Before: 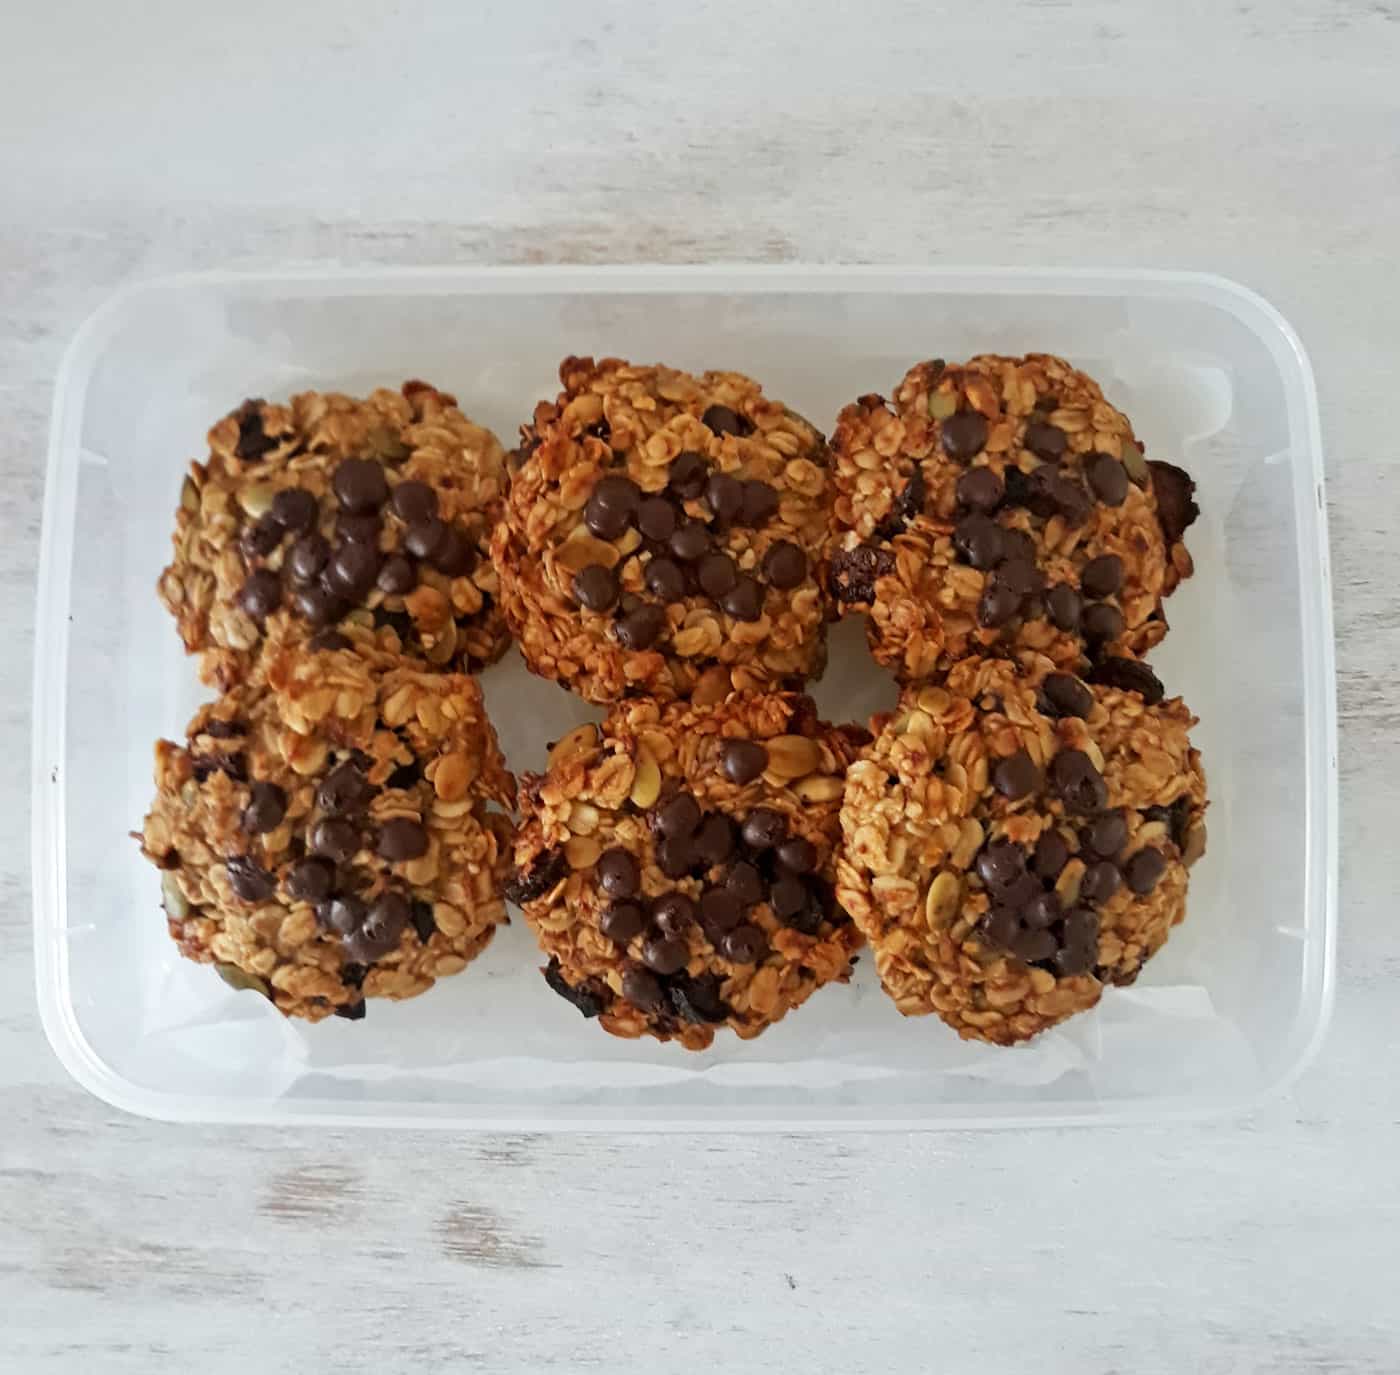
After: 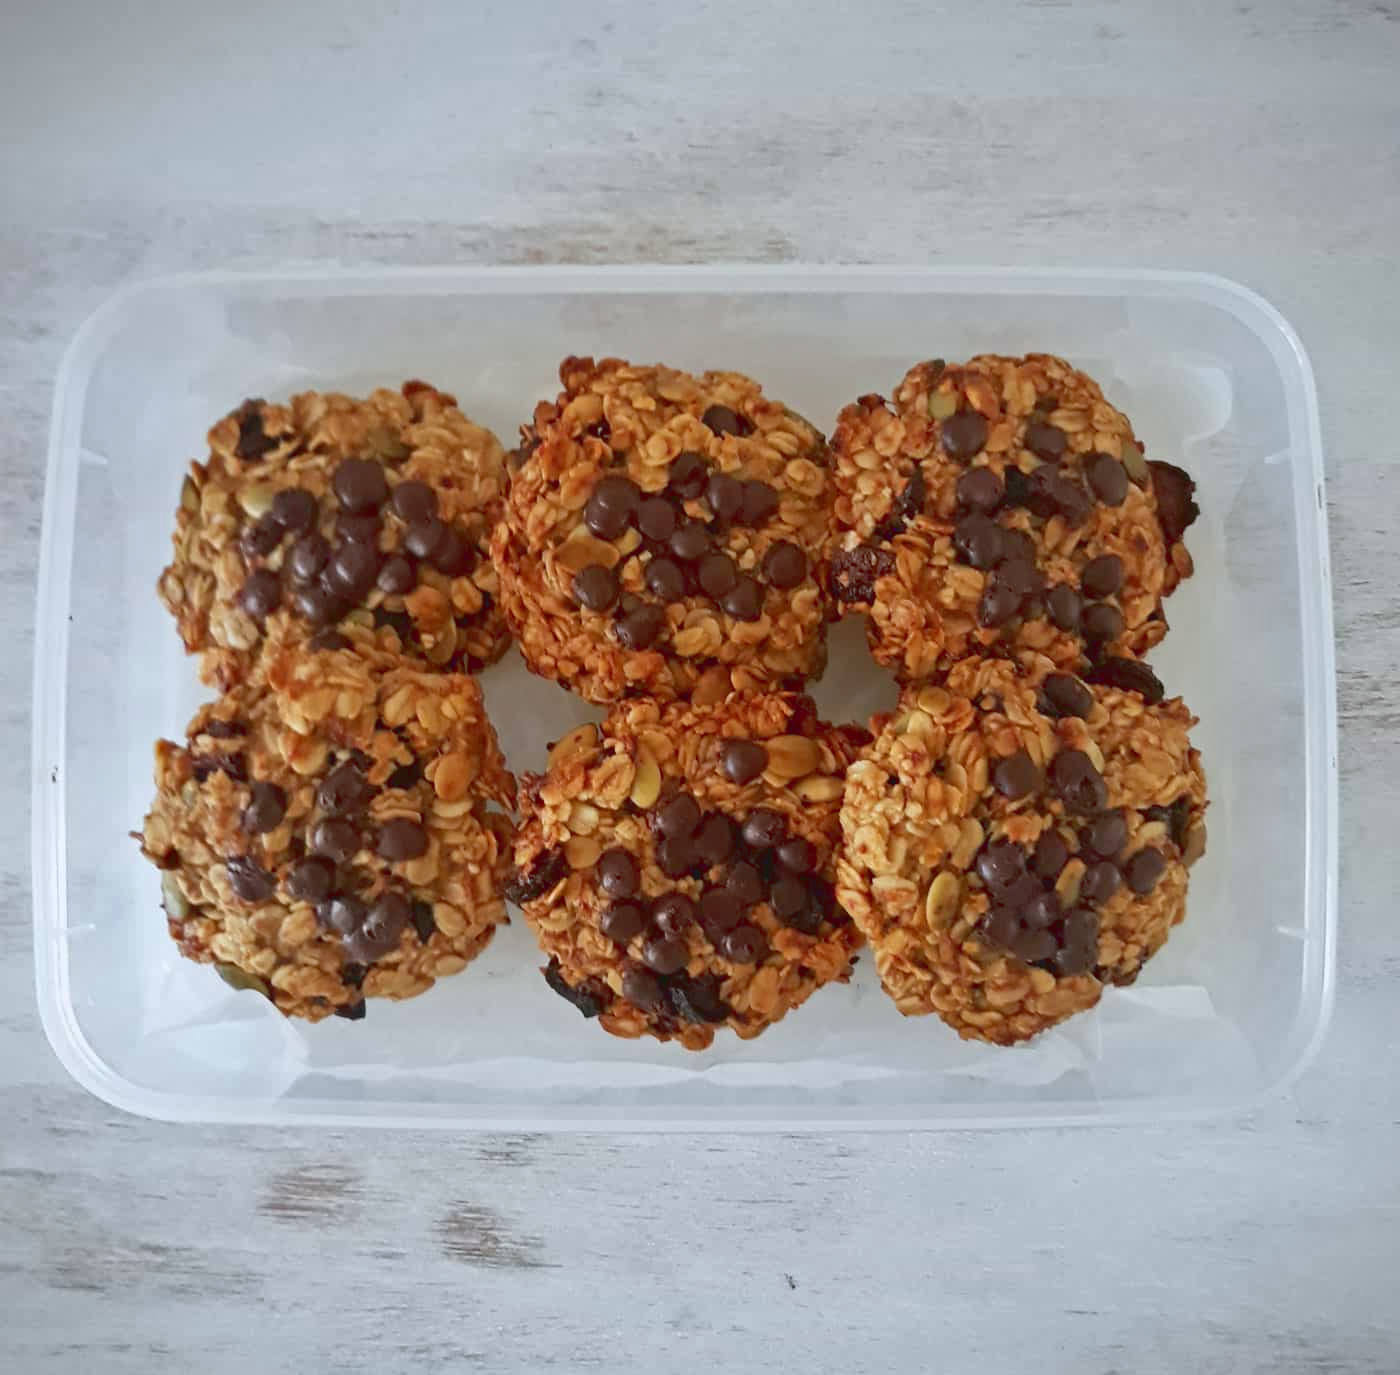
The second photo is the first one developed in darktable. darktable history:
shadows and highlights: shadows 12, white point adjustment 1.2, soften with gaussian
exposure: black level correction 0, compensate exposure bias true, compensate highlight preservation false
tone curve: curves: ch0 [(0, 0.068) (1, 0.961)], color space Lab, linked channels, preserve colors none
grain: coarseness 0.81 ISO, strength 1.34%, mid-tones bias 0%
white balance: red 0.976, blue 1.04
vignetting: fall-off start 97.28%, fall-off radius 79%, brightness -0.462, saturation -0.3, width/height ratio 1.114, dithering 8-bit output, unbound false
